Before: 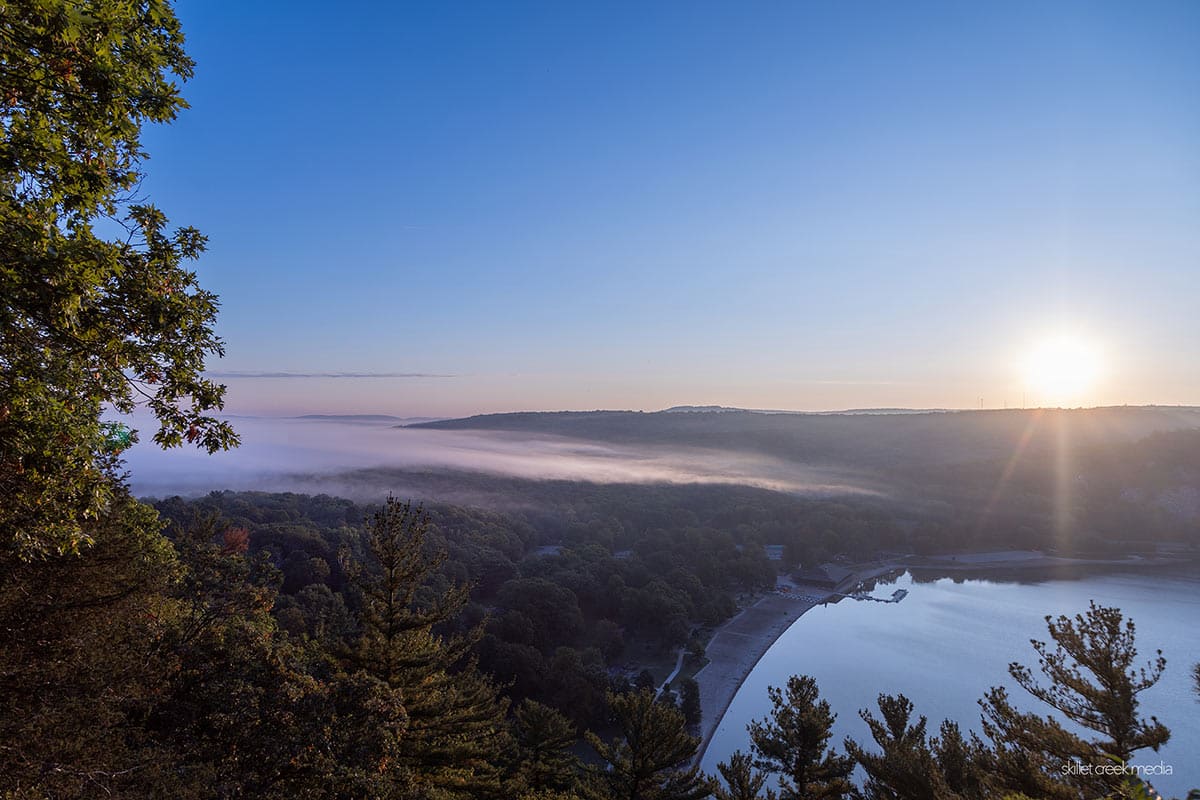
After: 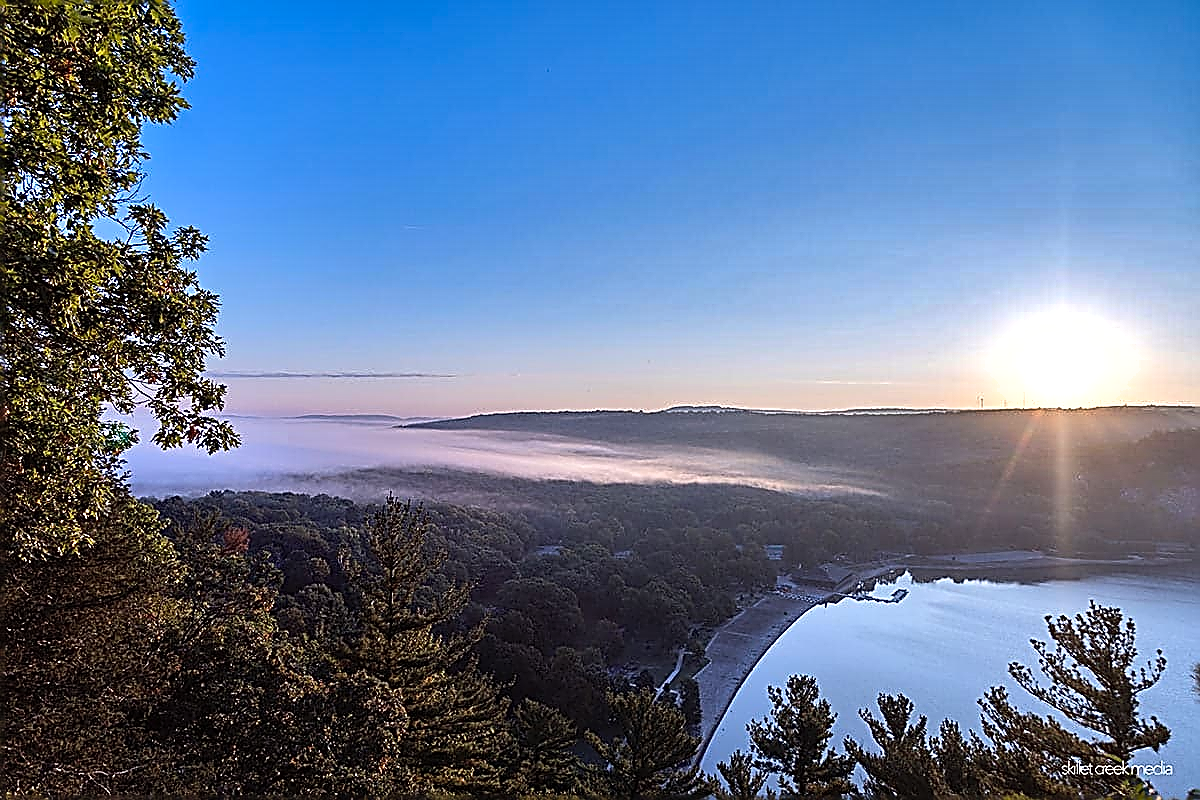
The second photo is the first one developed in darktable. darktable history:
contrast brightness saturation: contrast 0.07, brightness 0.08, saturation 0.18
shadows and highlights: shadows 24.5, highlights -78.15, soften with gaussian
sharpen: amount 2
tone equalizer: -8 EV -0.417 EV, -7 EV -0.389 EV, -6 EV -0.333 EV, -5 EV -0.222 EV, -3 EV 0.222 EV, -2 EV 0.333 EV, -1 EV 0.389 EV, +0 EV 0.417 EV, edges refinement/feathering 500, mask exposure compensation -1.57 EV, preserve details no
